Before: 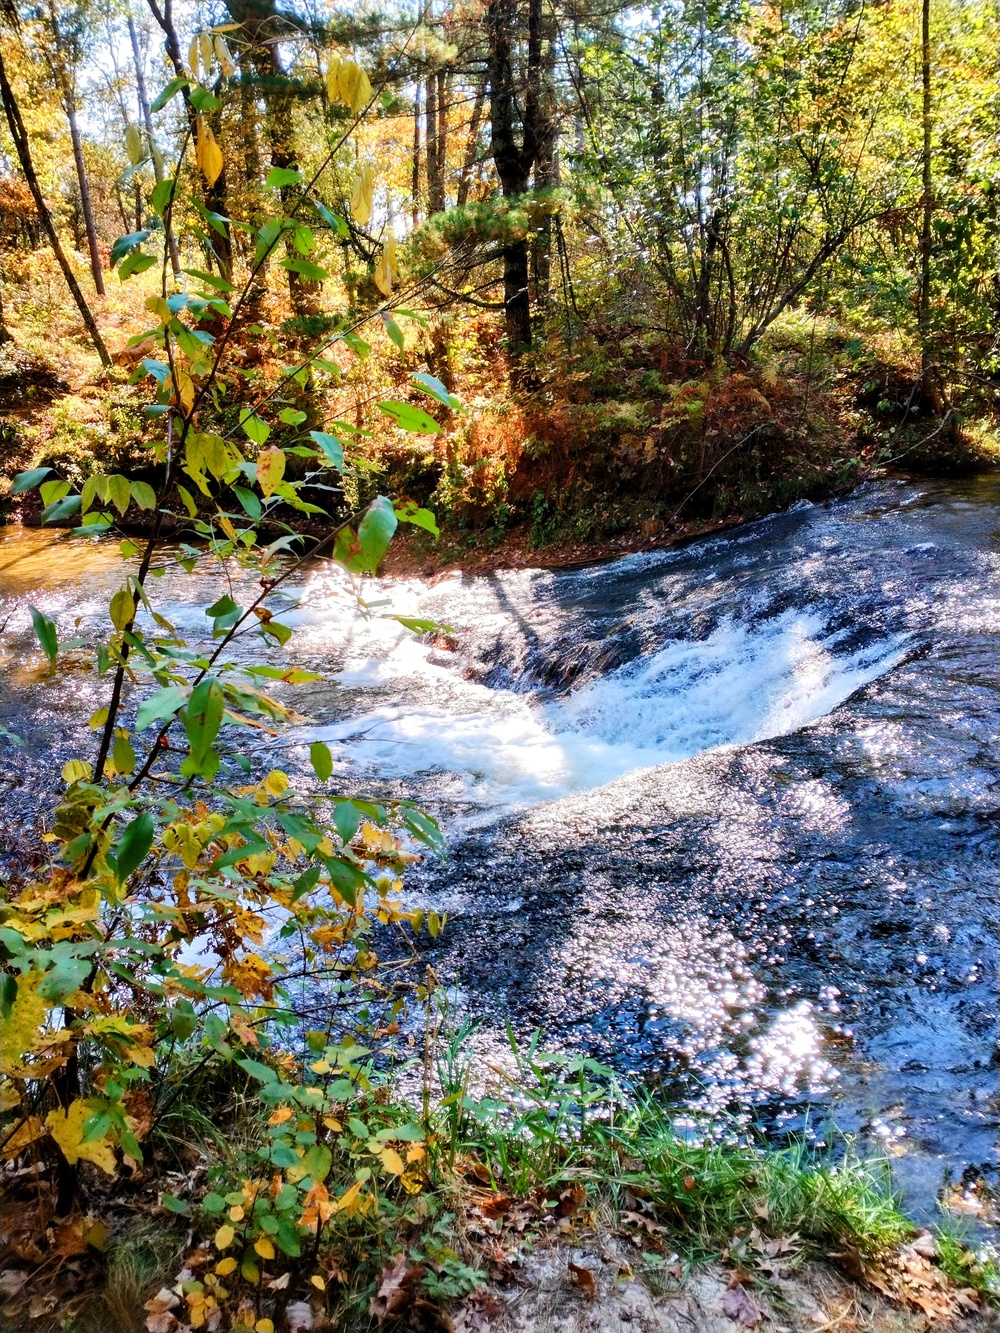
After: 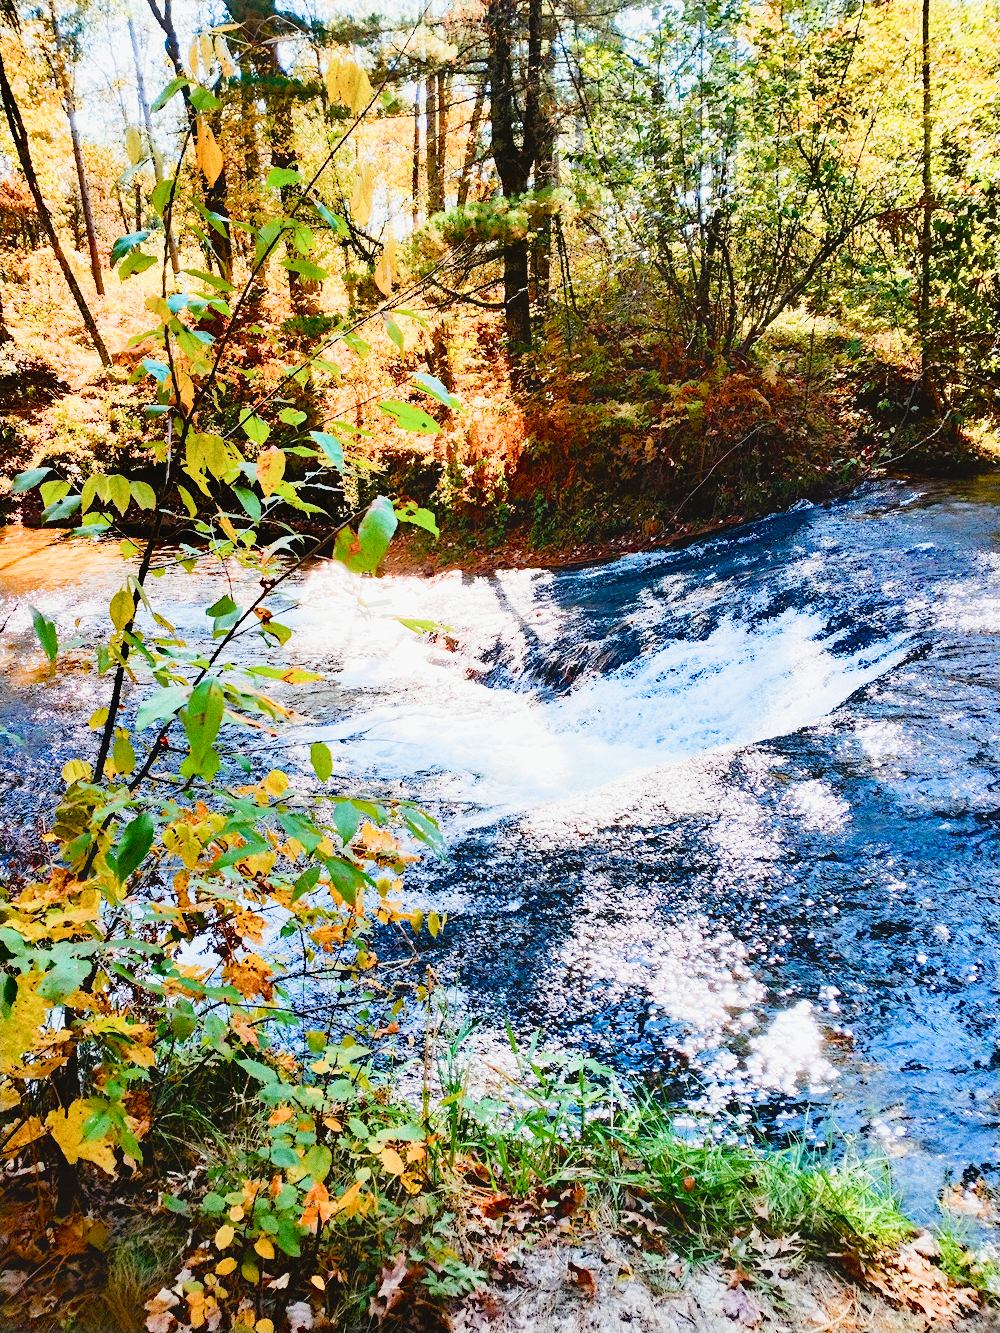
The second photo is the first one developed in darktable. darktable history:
contrast equalizer "soft": octaves 7, y [[0.6 ×6], [0.55 ×6], [0 ×6], [0 ×6], [0 ×6]], mix -1
color balance rgb "basic colorfulness: standard": perceptual saturation grading › global saturation 20%, perceptual saturation grading › highlights -25%, perceptual saturation grading › shadows 25%
color balance rgb "filmic contrast": global offset › luminance 0.5%, perceptual brilliance grading › highlights 10%, perceptual brilliance grading › mid-tones 5%, perceptual brilliance grading › shadows -10%
color balance rgb "blue and orange": shadows lift › chroma 7%, shadows lift › hue 249°, highlights gain › chroma 5%, highlights gain › hue 34.5°
diffuse or sharpen "sharpen demosaicing: AA filter": edge sensitivity 1, 1st order anisotropy 100%, 2nd order anisotropy 100%, 3rd order anisotropy 100%, 4th order anisotropy 100%, 1st order speed -25%, 2nd order speed -25%, 3rd order speed -25%, 4th order speed -25%
diffuse or sharpen "1": radius span 32, 1st order speed 50%, 2nd order speed 50%, 3rd order speed 50%, 4th order speed 50% | blend: blend mode normal, opacity 25%; mask: uniform (no mask)
exposure: black level correction 0, exposure 1 EV, compensate exposure bias true, compensate highlight preservation false
rgb primaries "nice": tint hue 2.13°, tint purity 0.7%, red hue 0.028, red purity 1.09, green hue 0.023, green purity 1.08, blue hue -0.084, blue purity 1.17
sigmoid "neutral gray": contrast 1.22, skew 0.65
grain: coarseness 0.47 ISO
